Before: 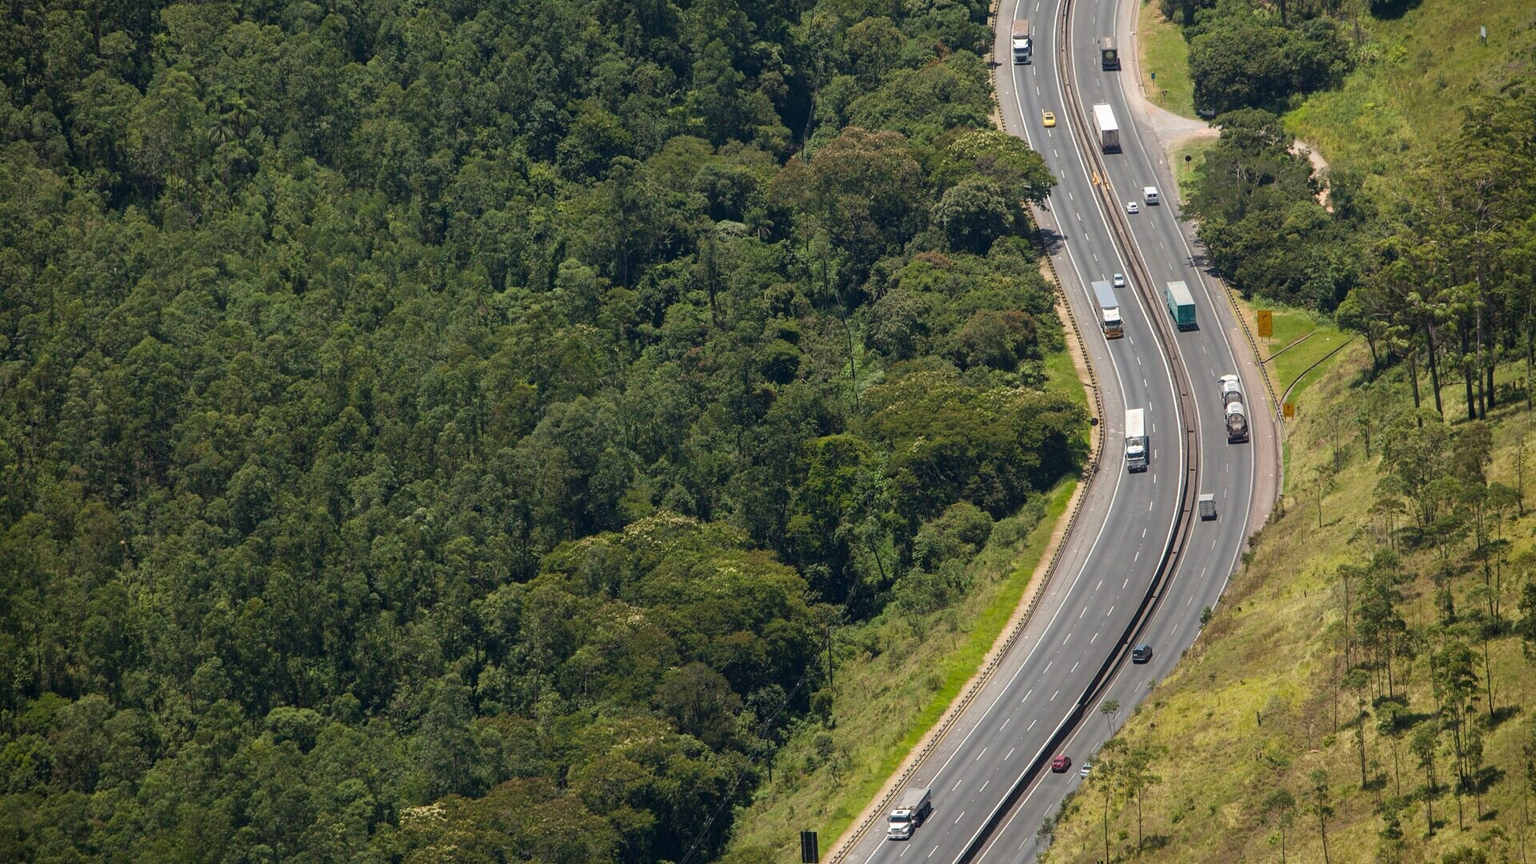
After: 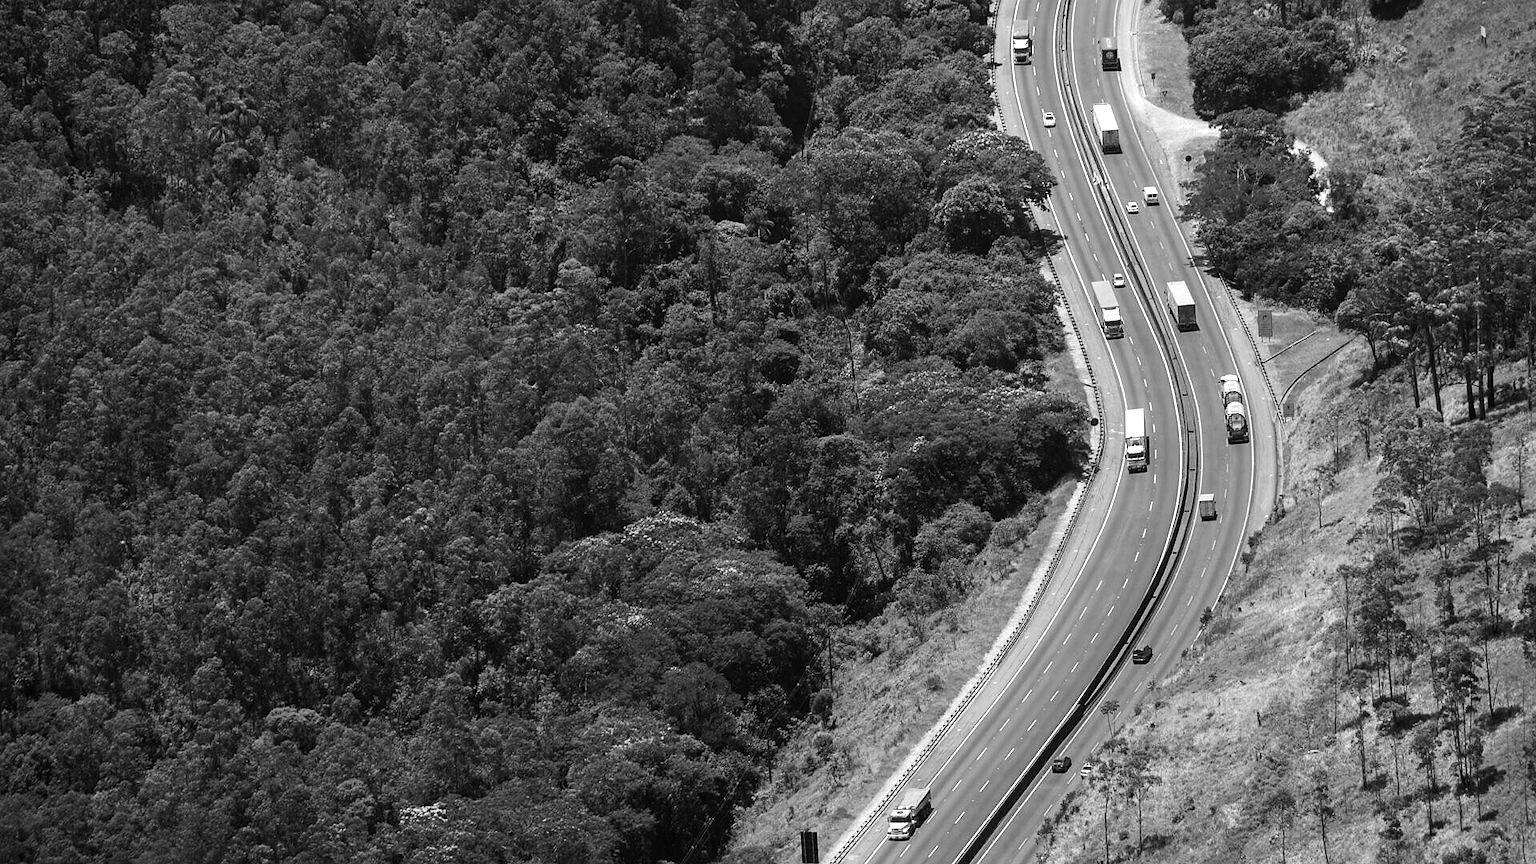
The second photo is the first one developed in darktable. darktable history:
sharpen: radius 1, threshold 1
tone equalizer: -8 EV -0.75 EV, -7 EV -0.7 EV, -6 EV -0.6 EV, -5 EV -0.4 EV, -3 EV 0.4 EV, -2 EV 0.6 EV, -1 EV 0.7 EV, +0 EV 0.75 EV, edges refinement/feathering 500, mask exposure compensation -1.57 EV, preserve details no
monochrome: a -71.75, b 75.82
